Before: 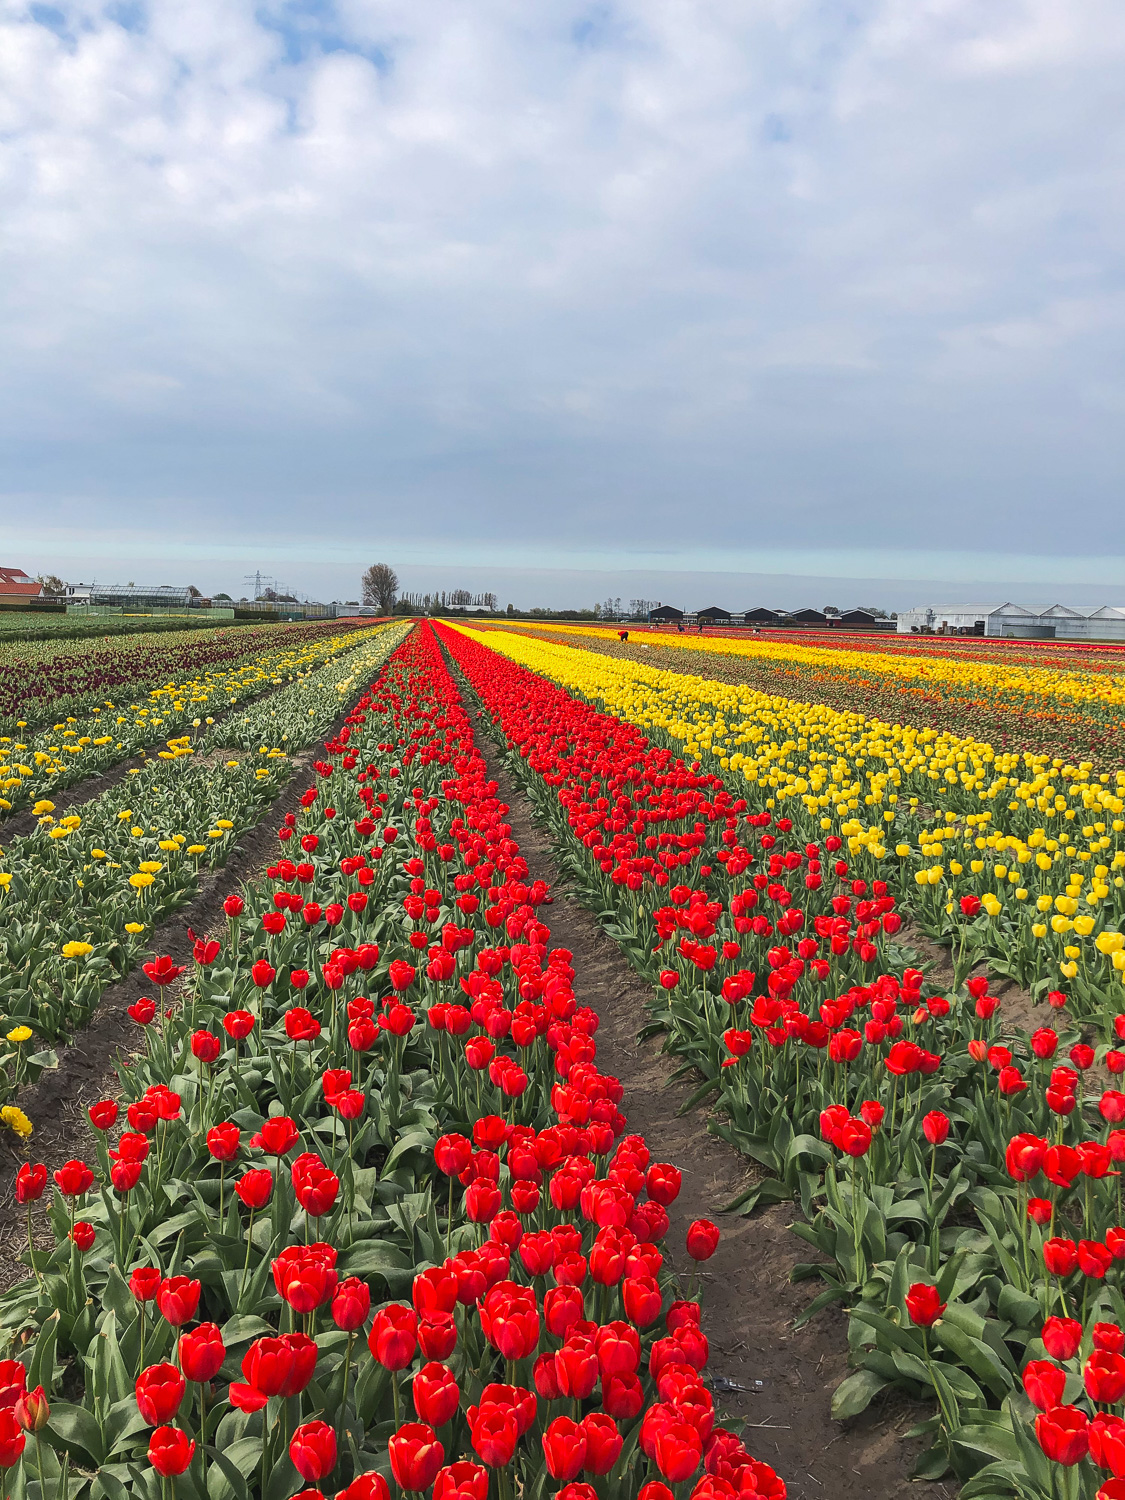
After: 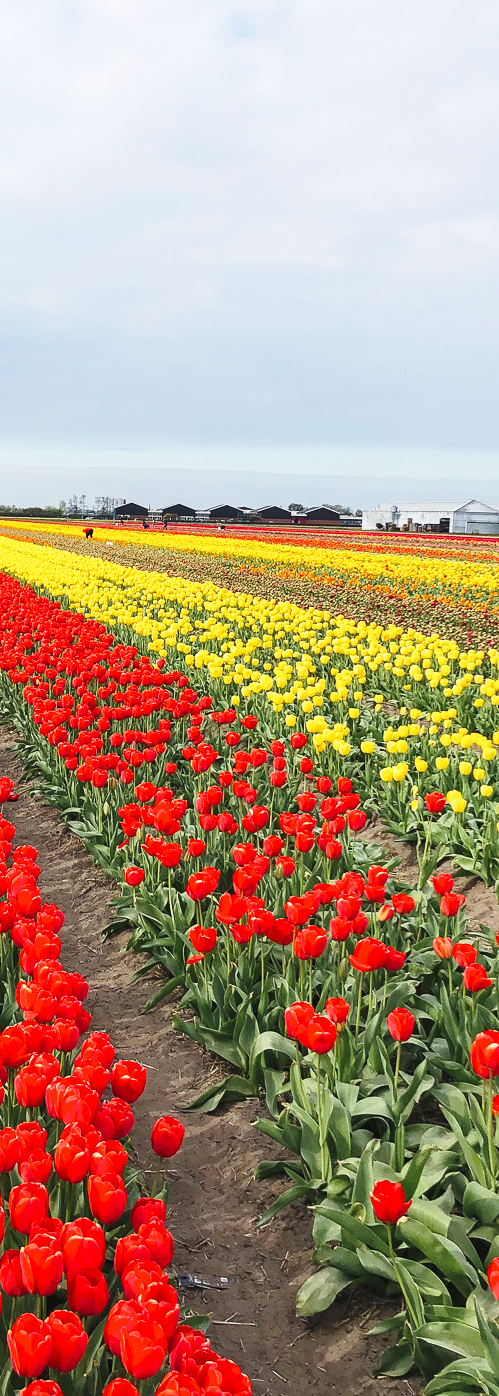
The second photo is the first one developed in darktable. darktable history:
base curve: curves: ch0 [(0, 0) (0.028, 0.03) (0.121, 0.232) (0.46, 0.748) (0.859, 0.968) (1, 1)], preserve colors none
crop: left 47.582%, top 6.919%, right 8.056%
